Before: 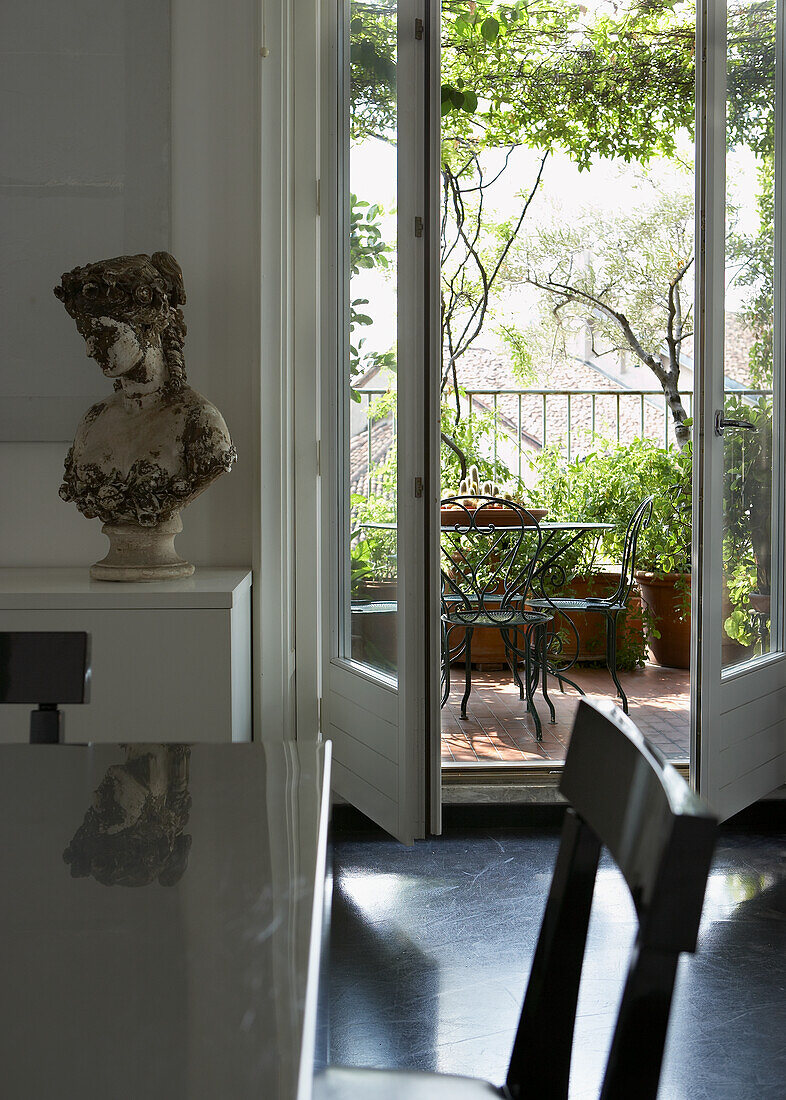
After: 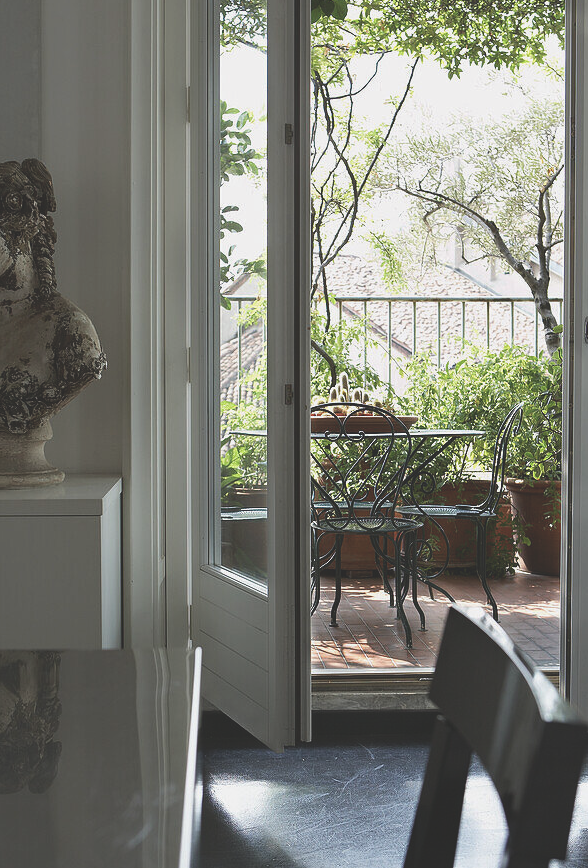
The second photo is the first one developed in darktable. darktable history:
contrast brightness saturation: saturation -0.164
exposure: black level correction -0.026, exposure -0.119 EV, compensate highlight preservation false
crop: left 16.63%, top 8.491%, right 8.454%, bottom 12.597%
